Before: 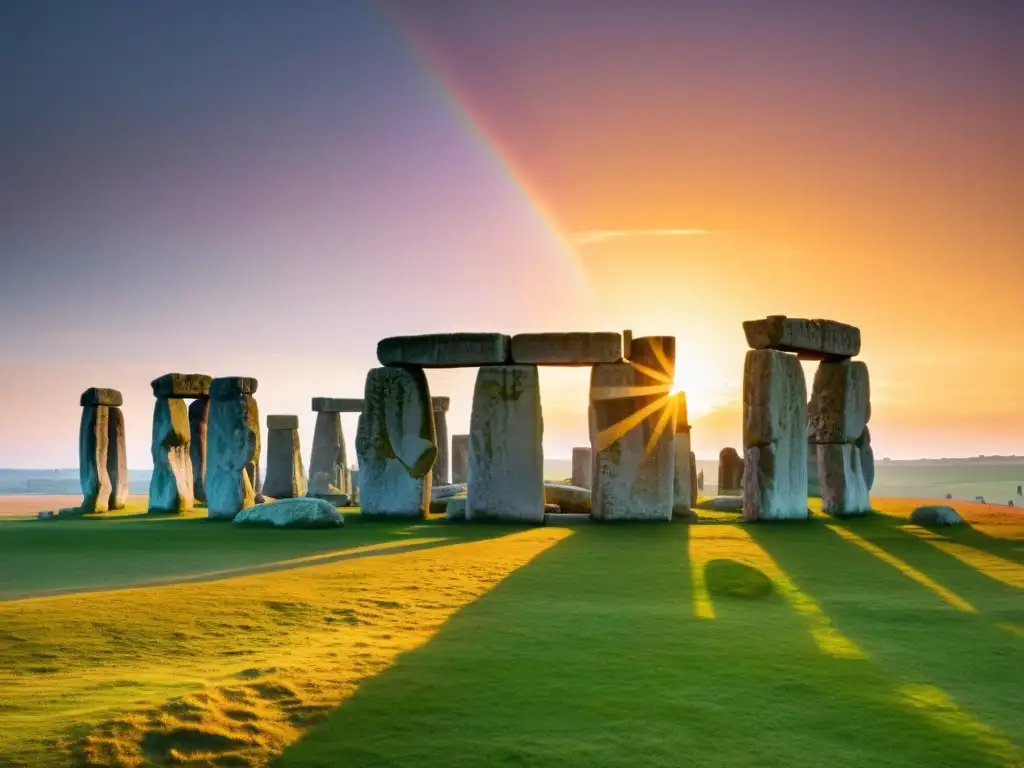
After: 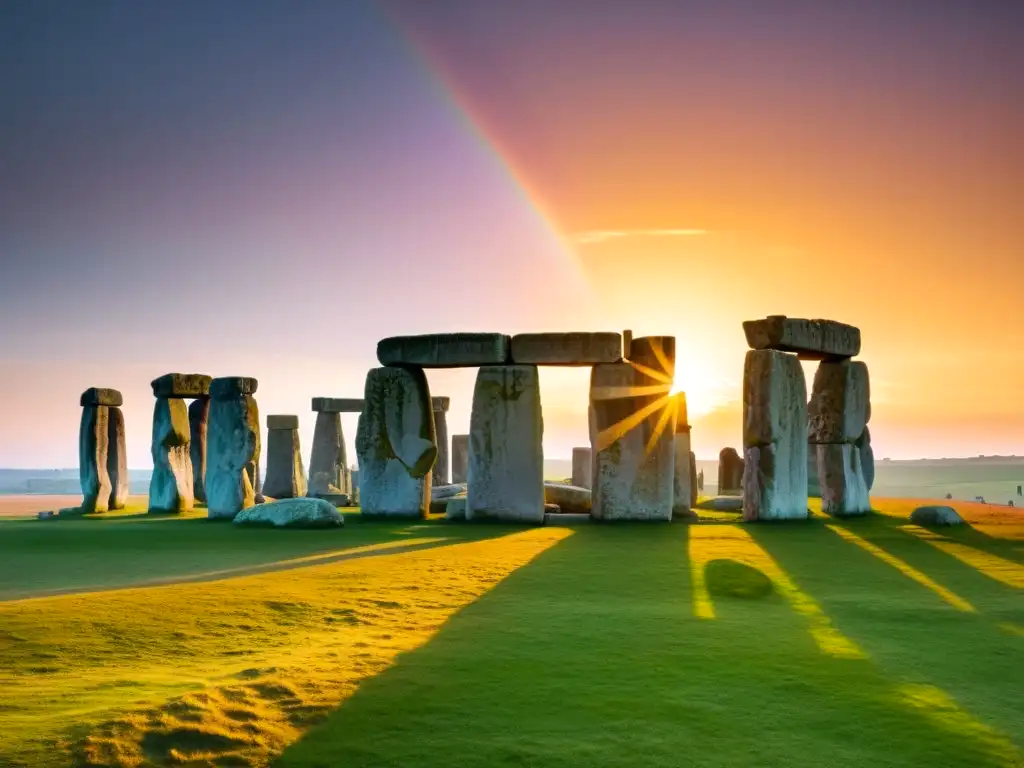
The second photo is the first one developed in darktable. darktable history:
color balance rgb: perceptual saturation grading › global saturation 3.7%, global vibrance 5.56%, contrast 3.24%
